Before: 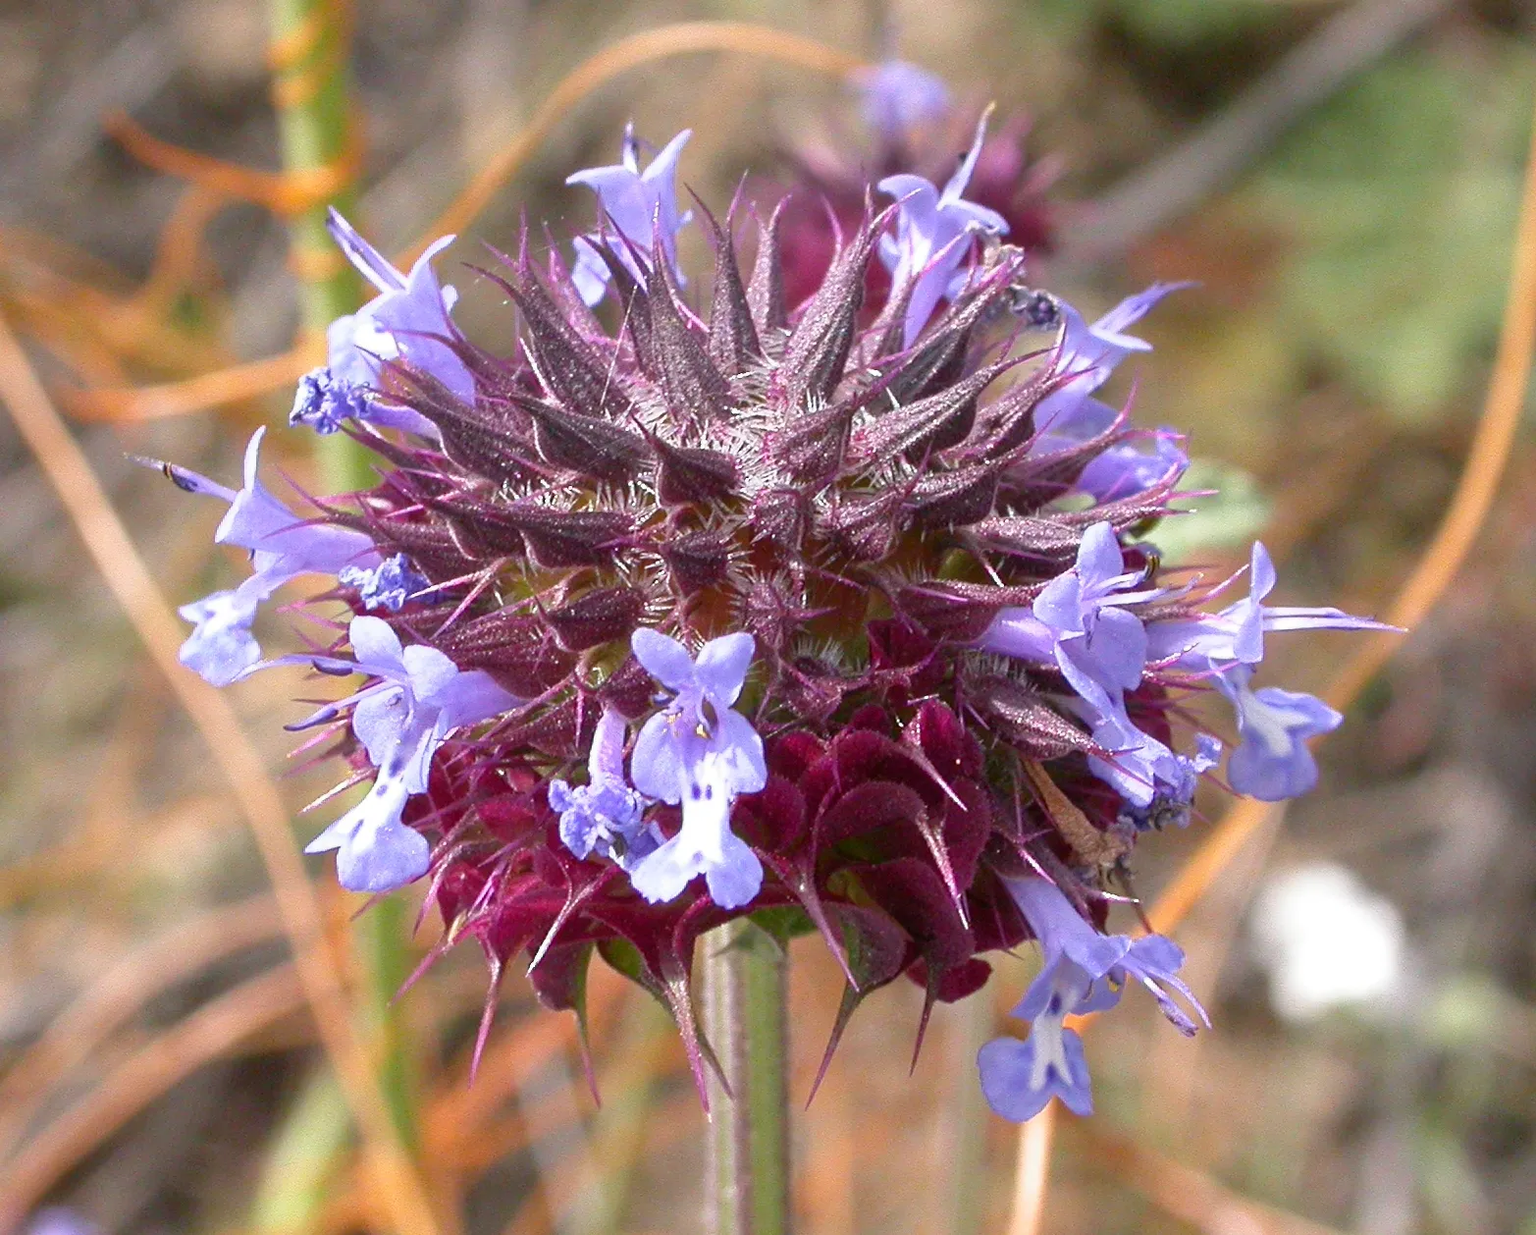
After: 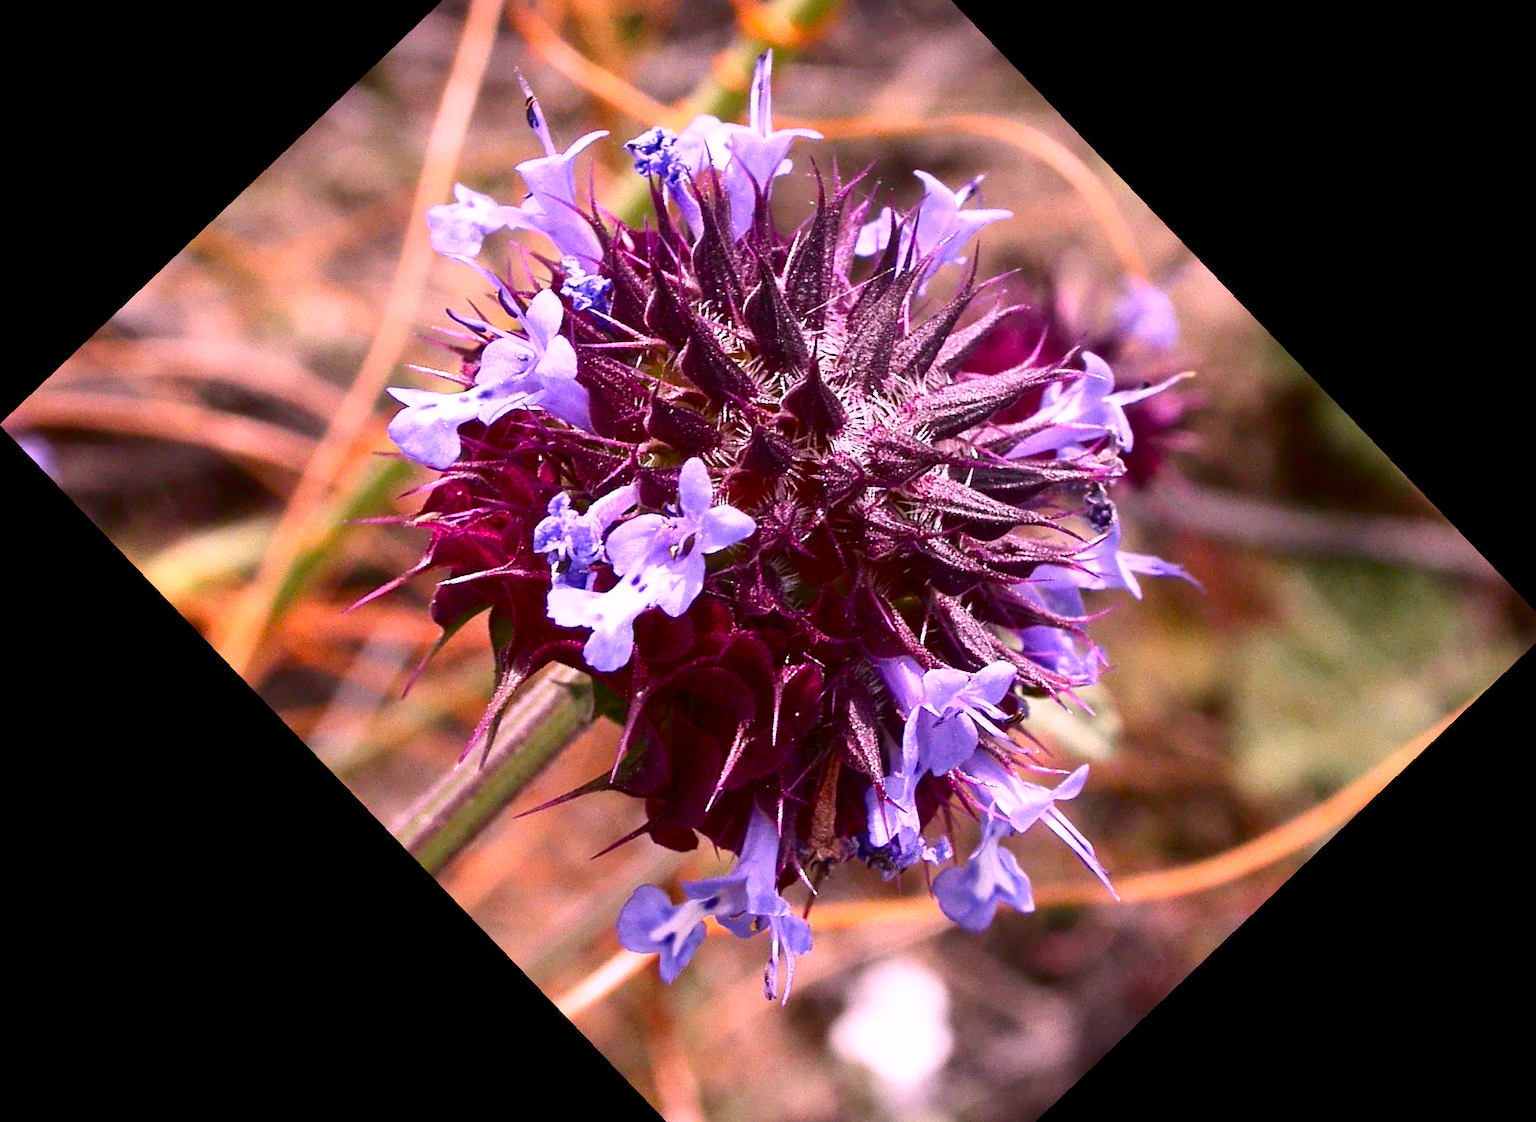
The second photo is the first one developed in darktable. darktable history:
crop and rotate: angle -46.26°, top 16.234%, right 0.912%, bottom 11.704%
white balance: red 1.188, blue 1.11
contrast brightness saturation: contrast 0.24, brightness -0.24, saturation 0.14
